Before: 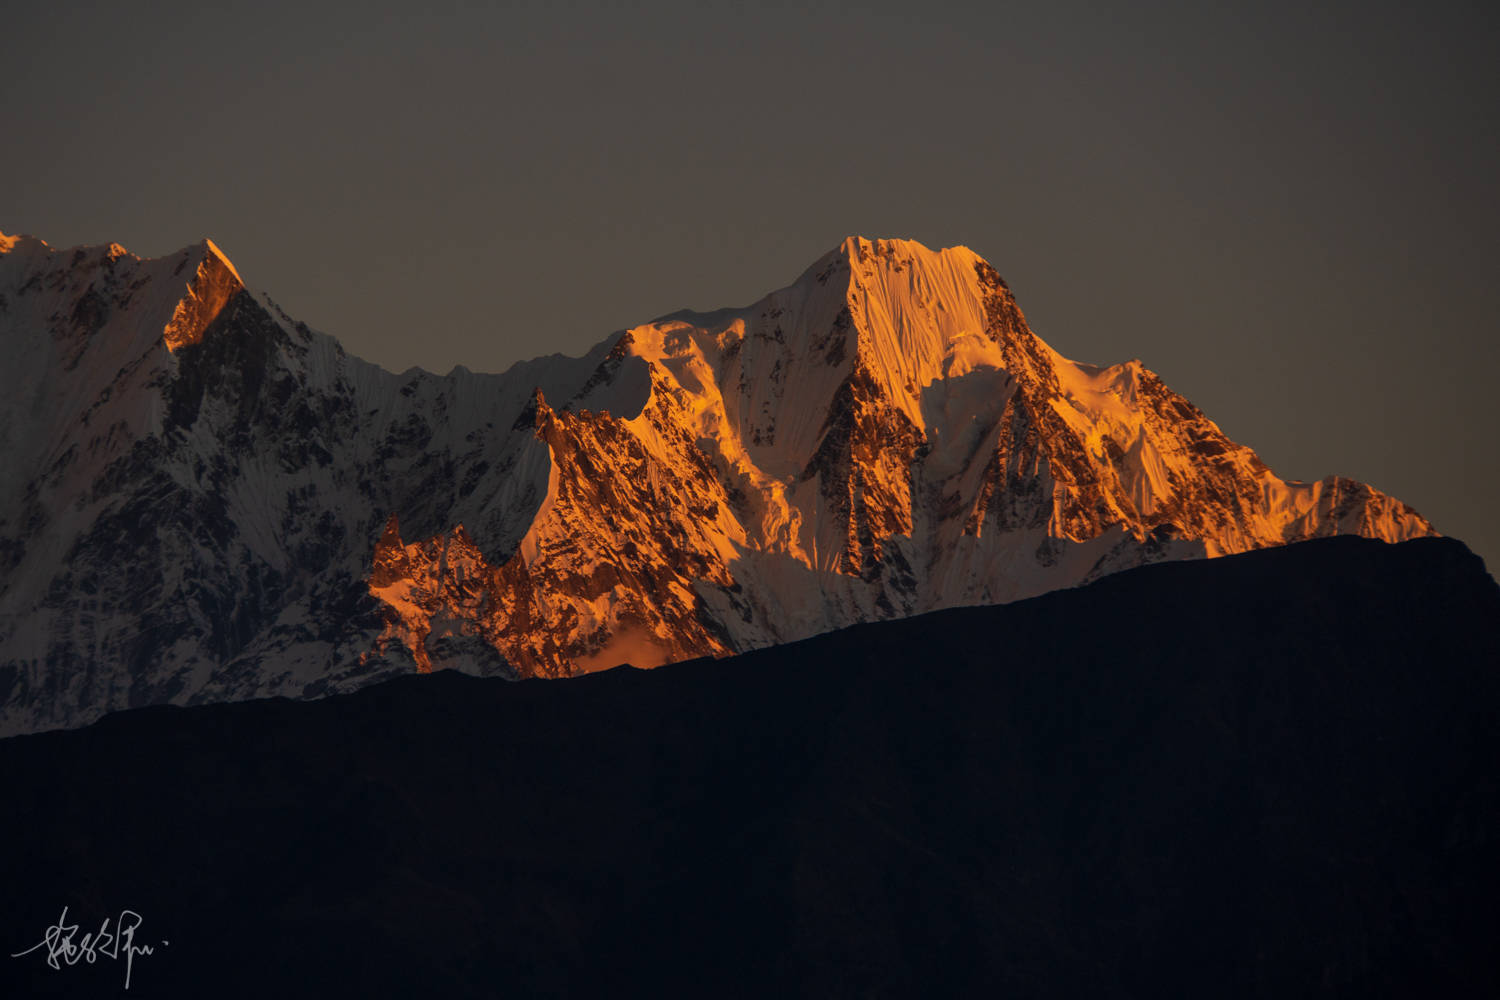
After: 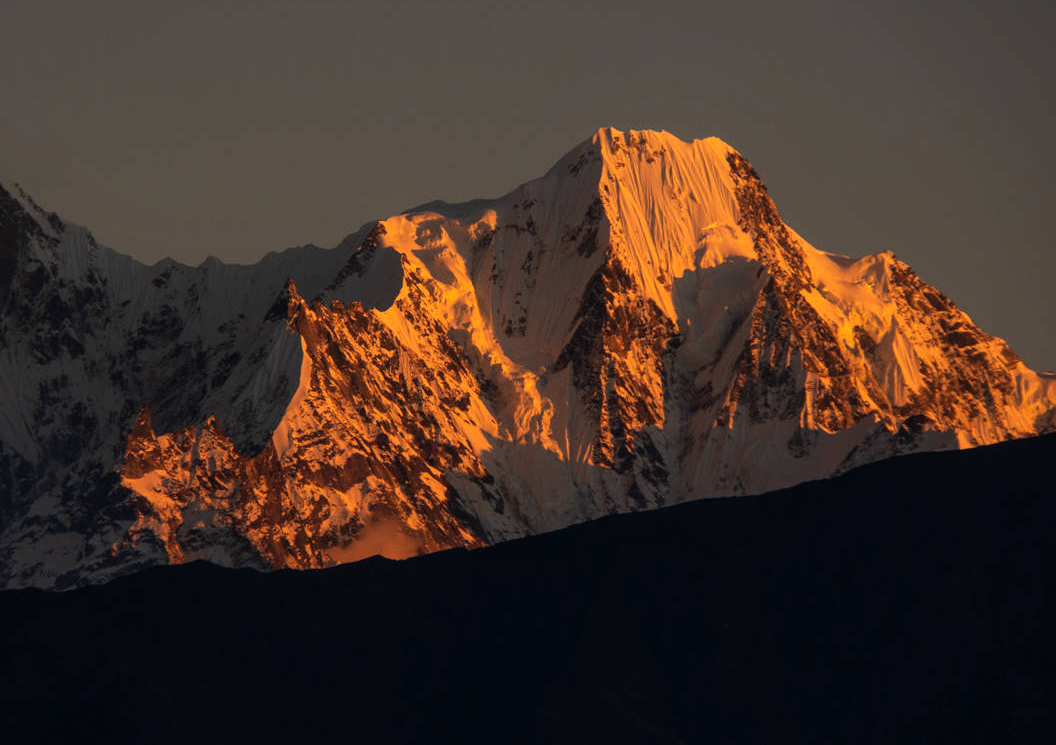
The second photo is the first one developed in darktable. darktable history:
crop and rotate: left 16.616%, top 10.946%, right 12.976%, bottom 14.499%
tone equalizer: -8 EV -0.379 EV, -7 EV -0.365 EV, -6 EV -0.368 EV, -5 EV -0.215 EV, -3 EV 0.25 EV, -2 EV 0.323 EV, -1 EV 0.396 EV, +0 EV 0.386 EV
